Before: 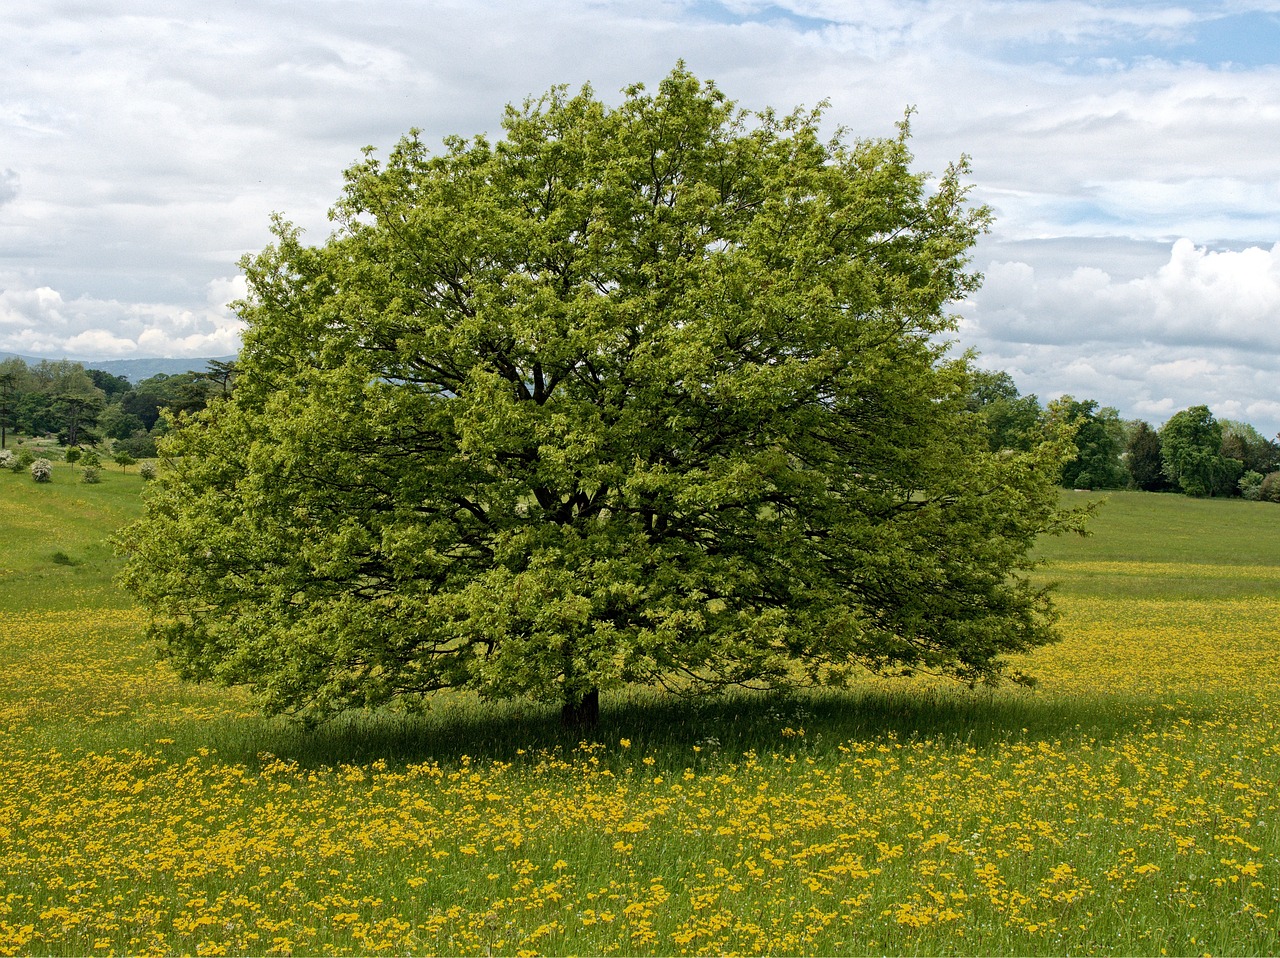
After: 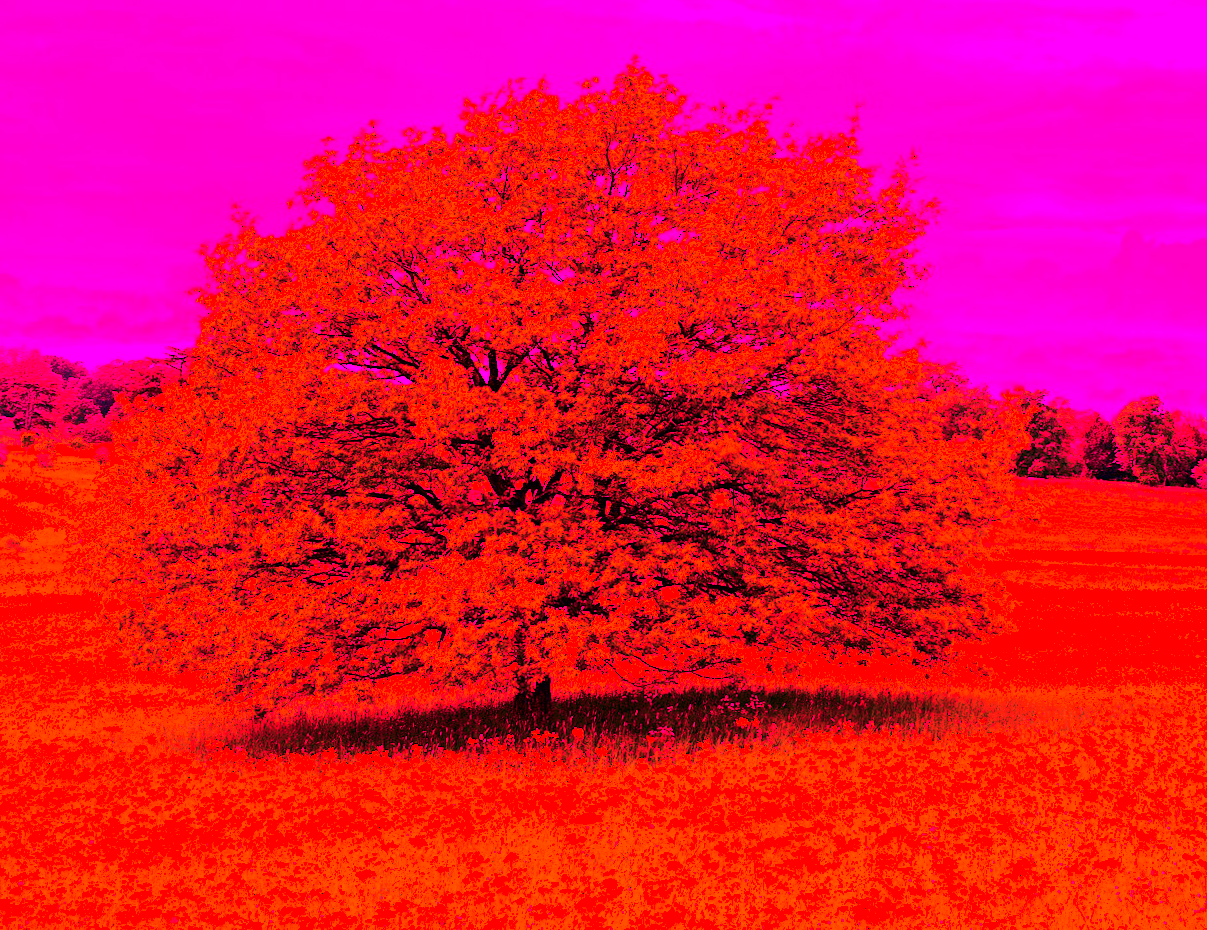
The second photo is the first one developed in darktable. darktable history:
tone curve: curves: ch0 [(0, 0) (0.139, 0.081) (0.304, 0.259) (0.502, 0.505) (0.683, 0.676) (0.761, 0.773) (0.858, 0.858) (0.987, 0.945)]; ch1 [(0, 0) (0.172, 0.123) (0.304, 0.288) (0.414, 0.44) (0.472, 0.473) (0.502, 0.508) (0.54, 0.543) (0.583, 0.601) (0.638, 0.654) (0.741, 0.783) (1, 1)]; ch2 [(0, 0) (0.411, 0.424) (0.485, 0.476) (0.502, 0.502) (0.557, 0.54) (0.631, 0.576) (1, 1)], color space Lab, independent channels, preserve colors none
white balance: red 4.26, blue 1.802
color balance rgb: perceptual saturation grading › global saturation 25%, global vibrance 20%
crop and rotate: left 2.536%, right 1.107%, bottom 2.246%
rotate and perspective: rotation 0.226°, lens shift (vertical) -0.042, crop left 0.023, crop right 0.982, crop top 0.006, crop bottom 0.994
tone equalizer: on, module defaults
color calibration: illuminant same as pipeline (D50), x 0.346, y 0.359, temperature 5002.42 K
fill light: on, module defaults
